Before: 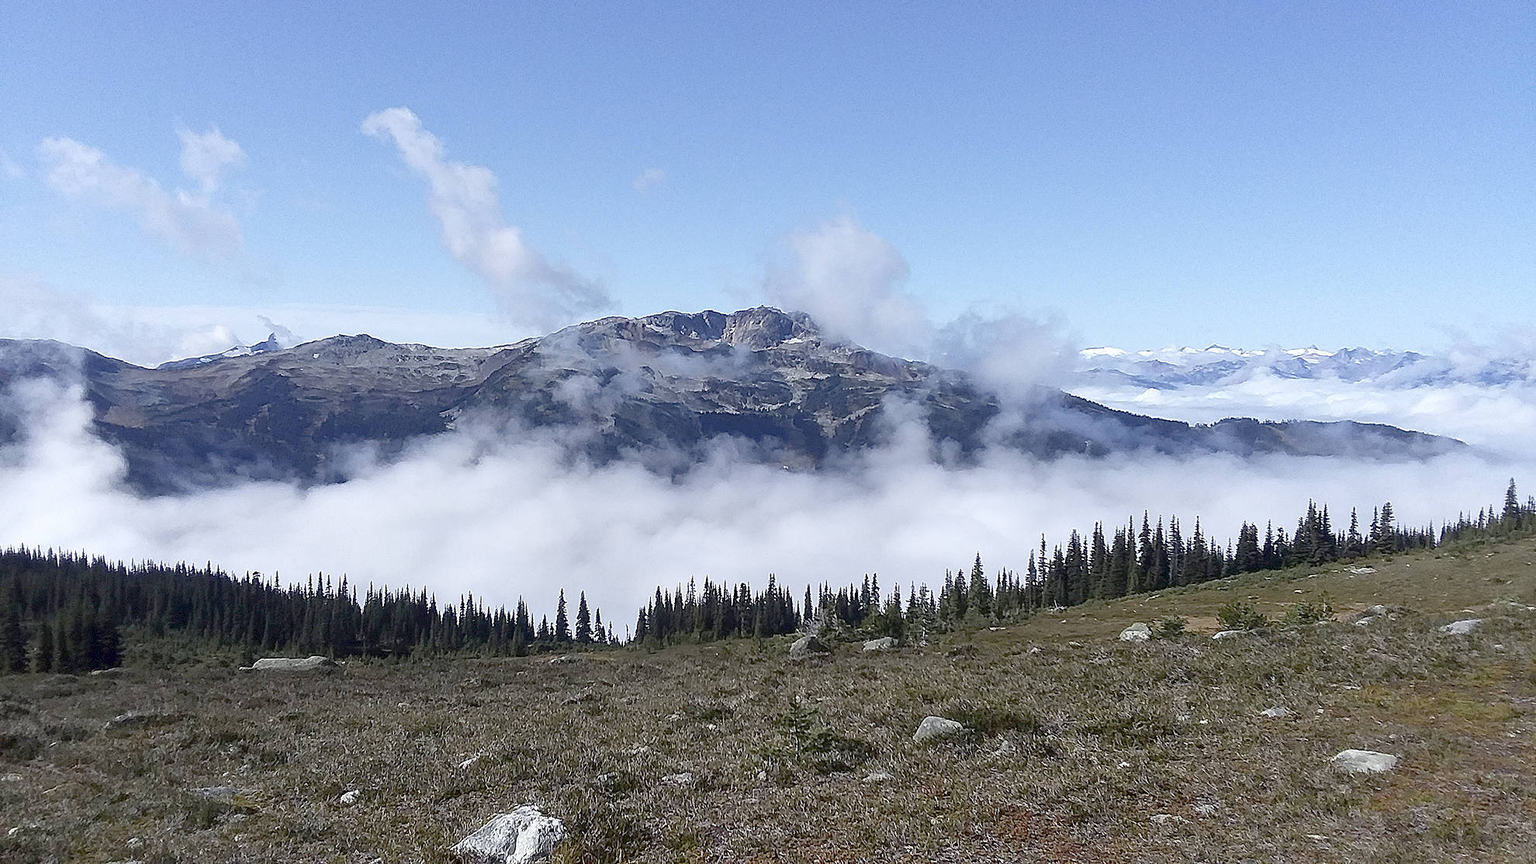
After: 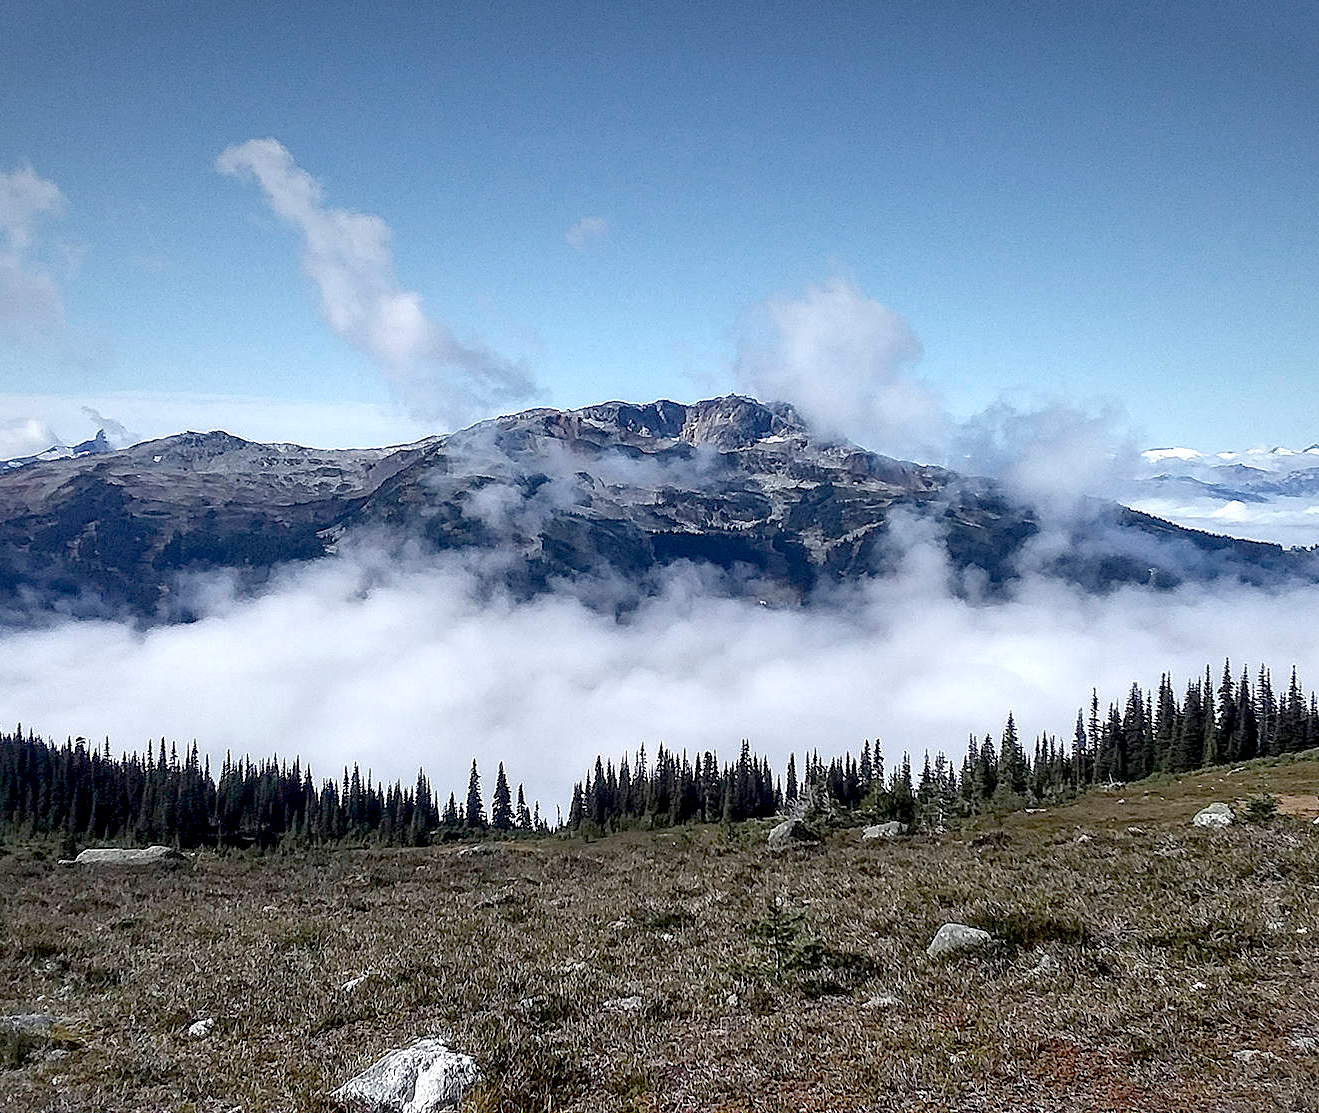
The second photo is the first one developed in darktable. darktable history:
crop and rotate: left 12.648%, right 20.685%
vignetting: fall-off start 97.52%, fall-off radius 100%, brightness -0.574, saturation 0, center (-0.027, 0.404), width/height ratio 1.368, unbound false
exposure: black level correction 0.007, compensate highlight preservation false
local contrast: detail 135%, midtone range 0.75
